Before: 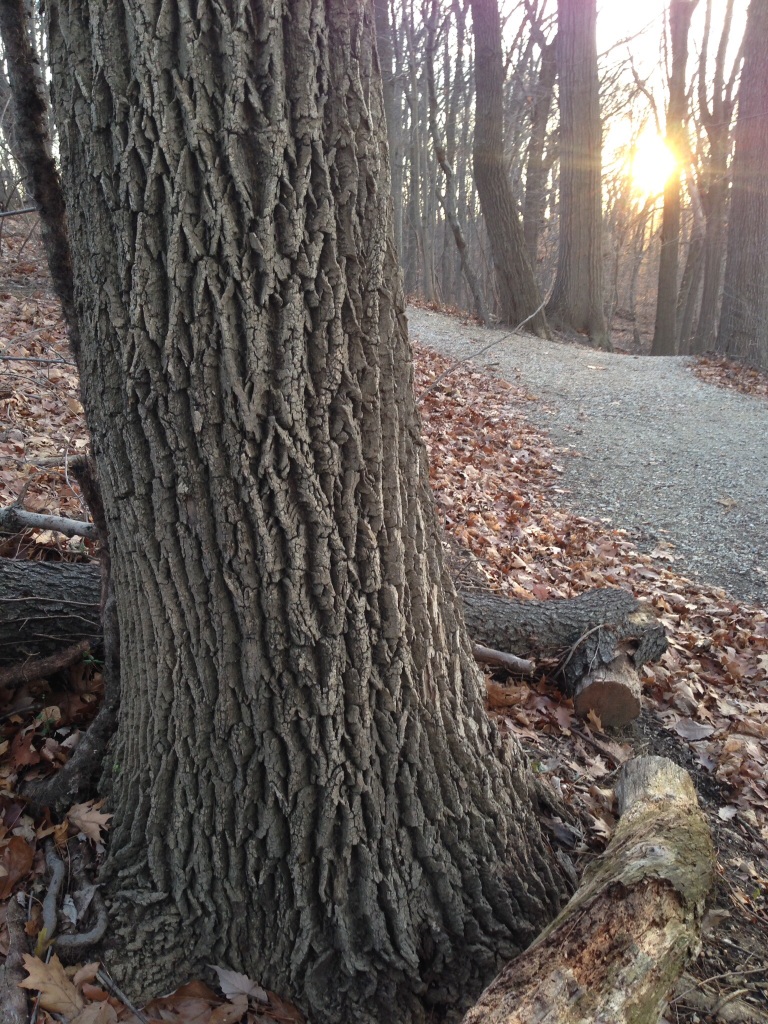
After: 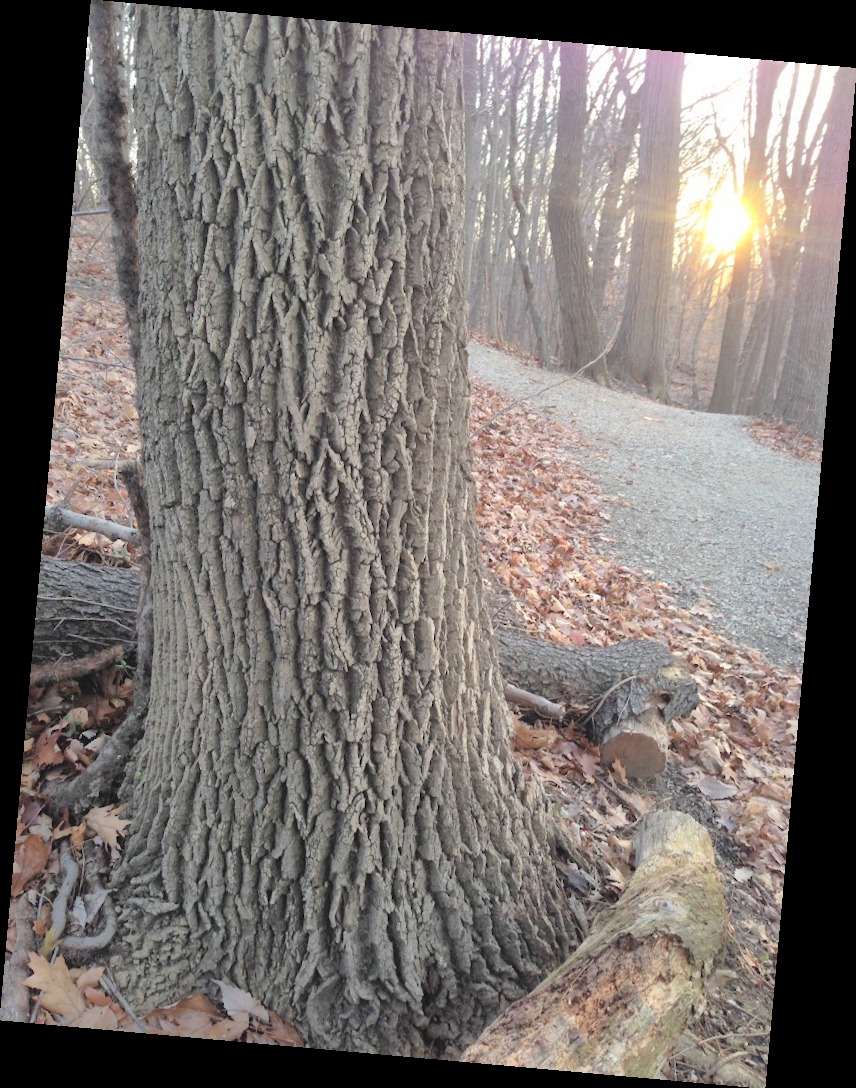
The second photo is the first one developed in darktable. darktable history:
rotate and perspective: rotation 5.12°, automatic cropping off
global tonemap: drago (0.7, 100)
shadows and highlights: on, module defaults
